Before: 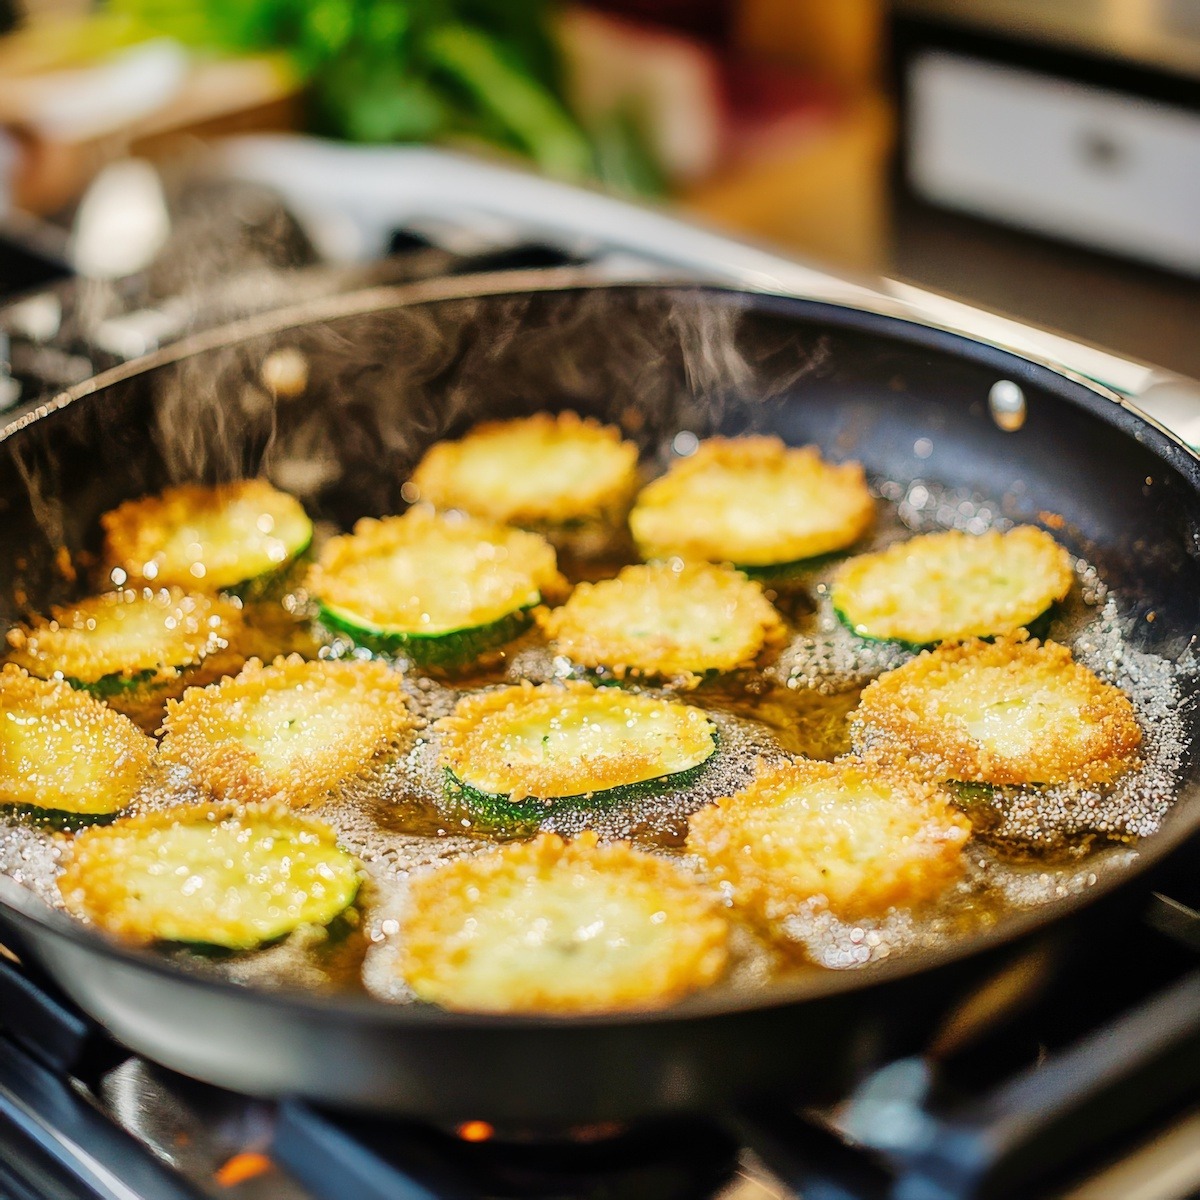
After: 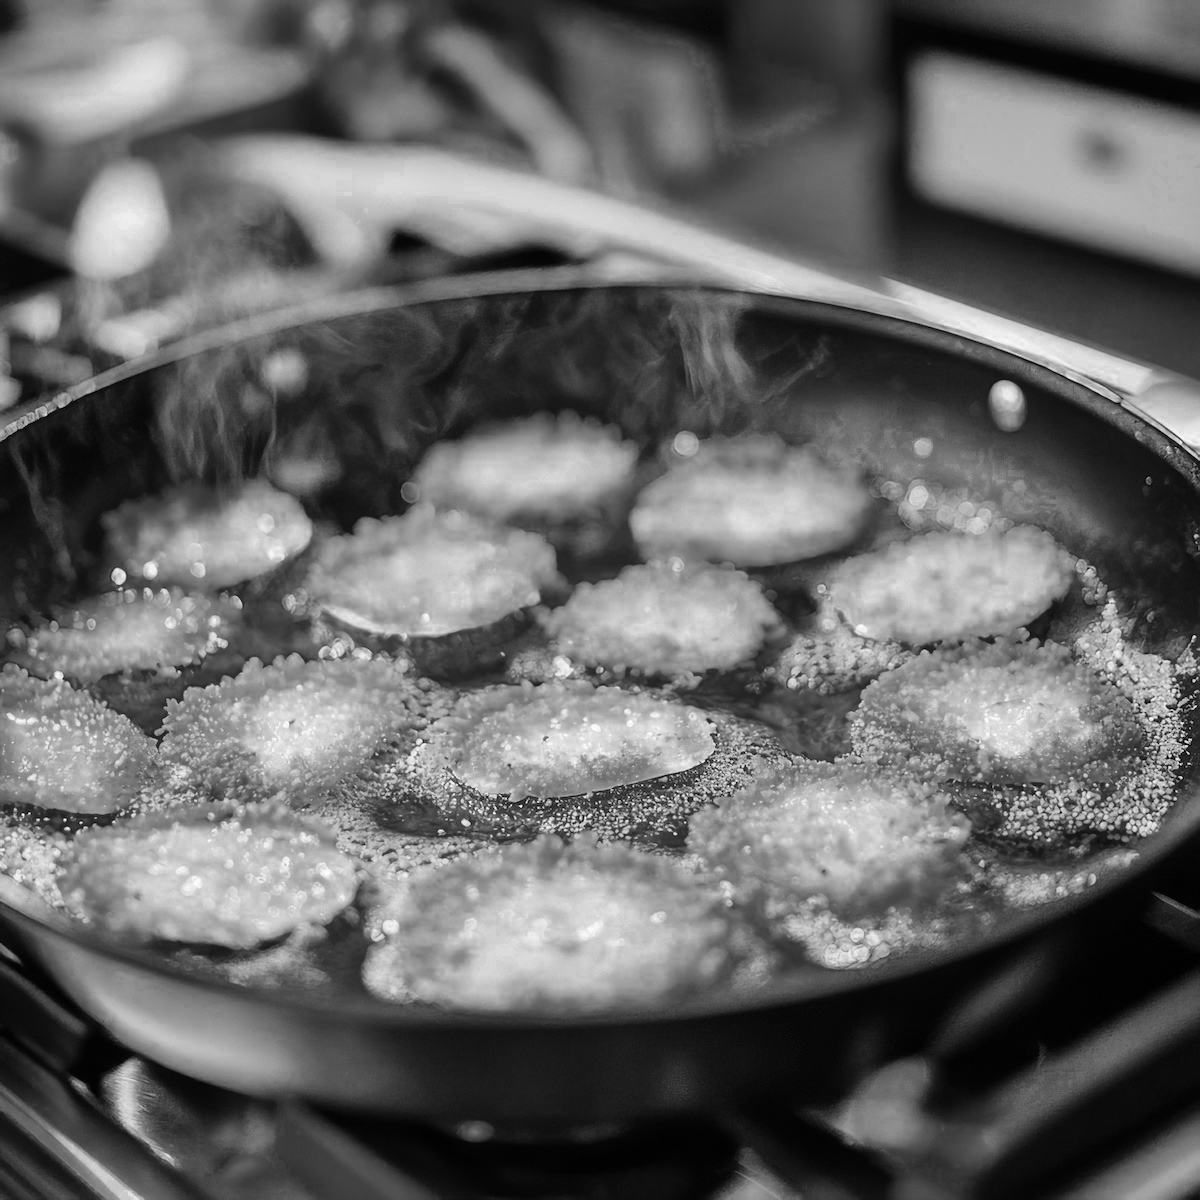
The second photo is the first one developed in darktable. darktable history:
color zones: curves: ch0 [(0.002, 0.589) (0.107, 0.484) (0.146, 0.249) (0.217, 0.352) (0.309, 0.525) (0.39, 0.404) (0.455, 0.169) (0.597, 0.055) (0.724, 0.212) (0.775, 0.691) (0.869, 0.571) (1, 0.587)]; ch1 [(0, 0) (0.143, 0) (0.286, 0) (0.429, 0) (0.571, 0) (0.714, 0) (0.857, 0)]
